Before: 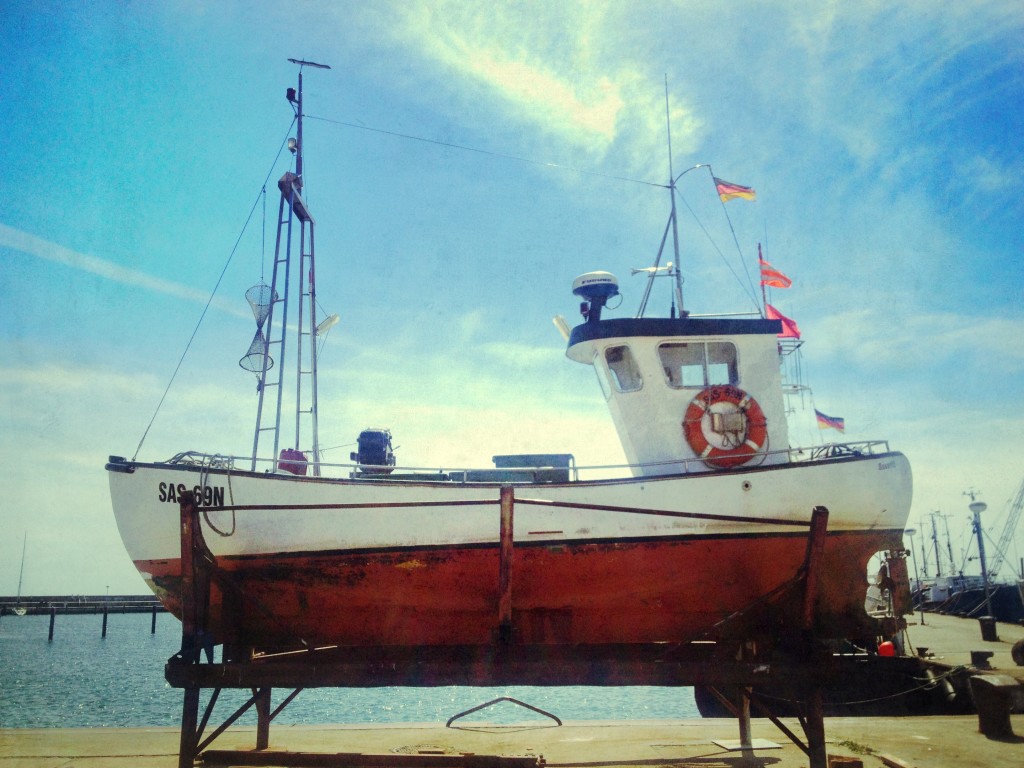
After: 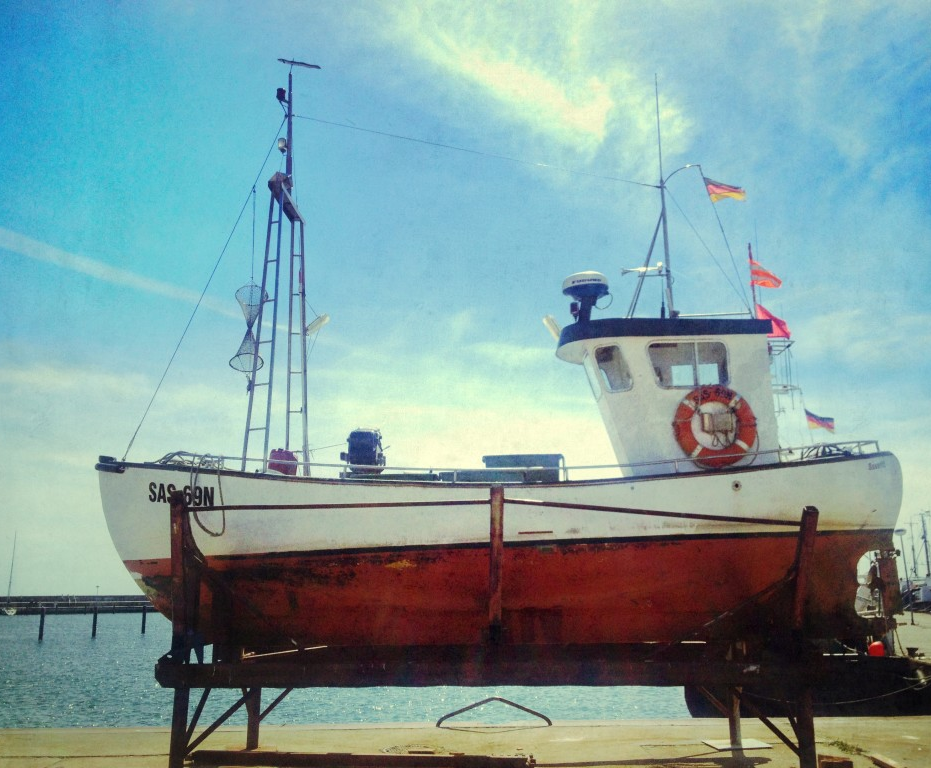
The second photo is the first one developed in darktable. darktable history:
crop and rotate: left 1.03%, right 8.031%
